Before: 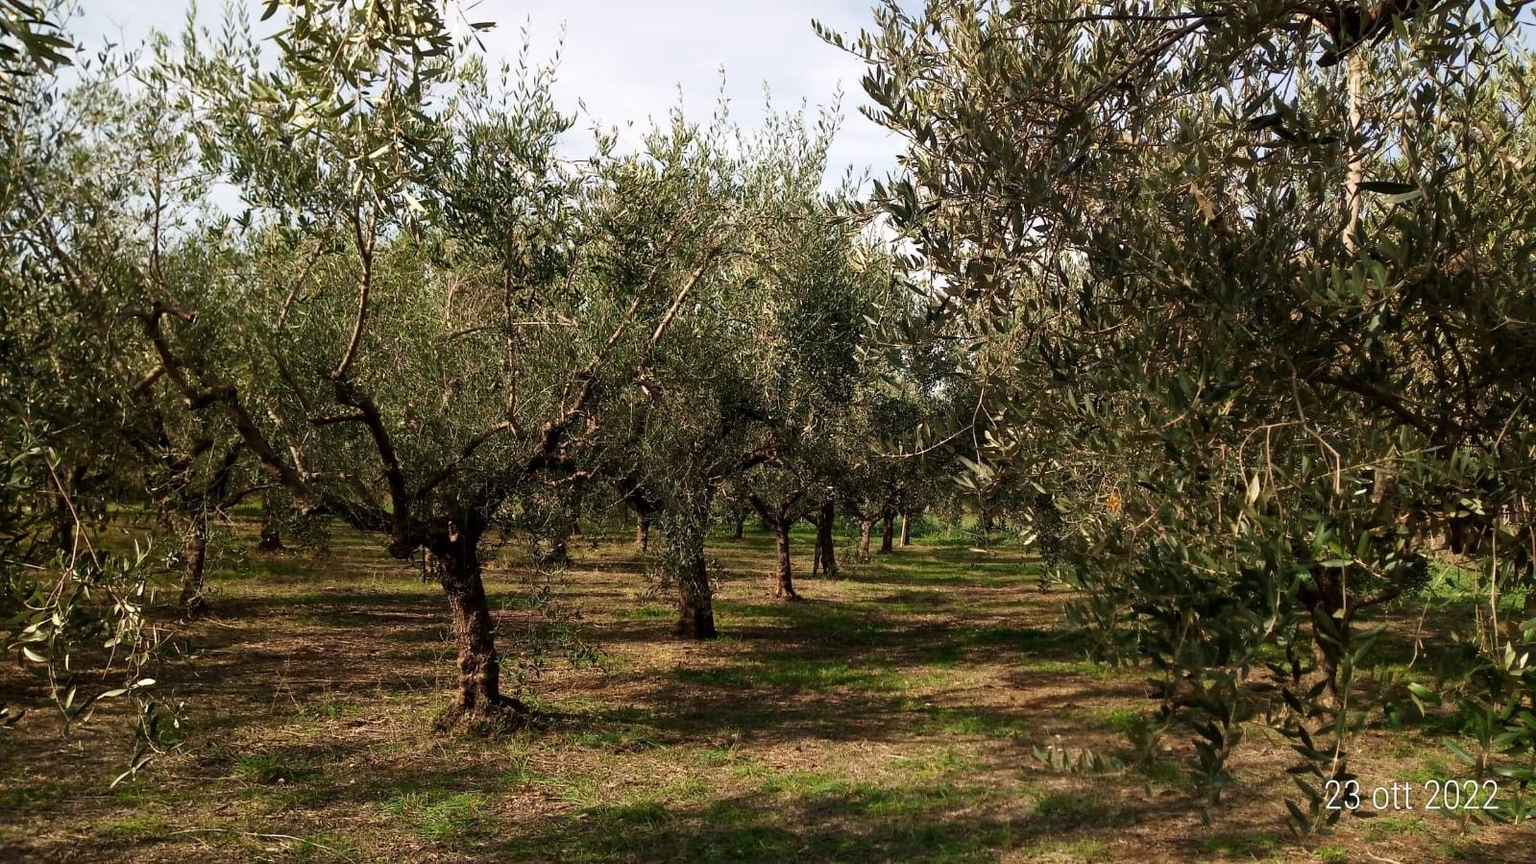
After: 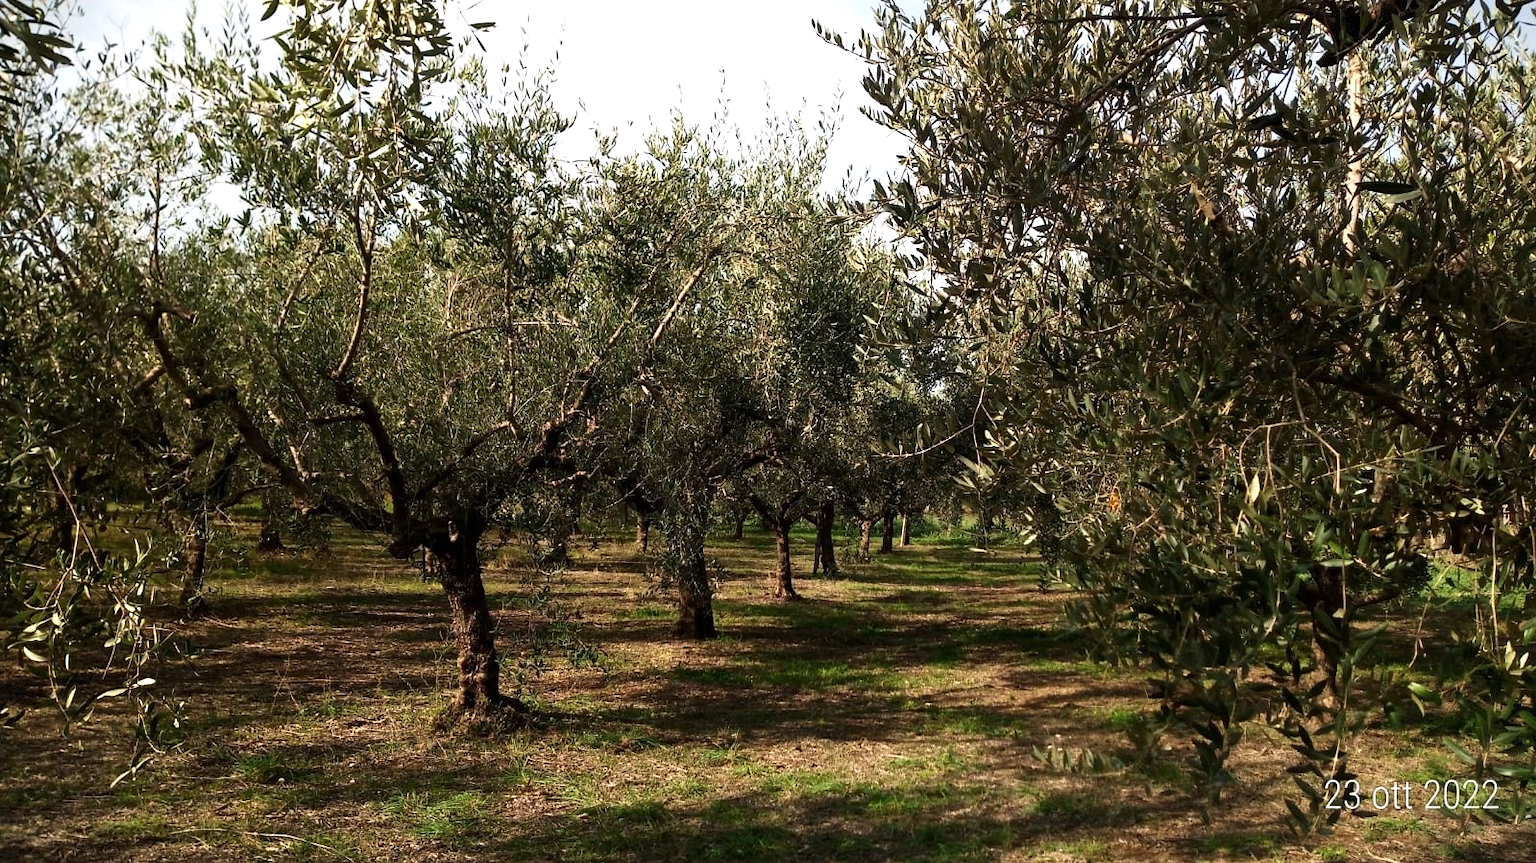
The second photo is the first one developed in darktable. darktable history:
tone equalizer: -8 EV -0.417 EV, -7 EV -0.389 EV, -6 EV -0.333 EV, -5 EV -0.222 EV, -3 EV 0.222 EV, -2 EV 0.333 EV, -1 EV 0.389 EV, +0 EV 0.417 EV, edges refinement/feathering 500, mask exposure compensation -1.57 EV, preserve details no
shadows and highlights: shadows 0, highlights 40
vignetting: fall-off start 100%, brightness -0.406, saturation -0.3, width/height ratio 1.324, dithering 8-bit output, unbound false
